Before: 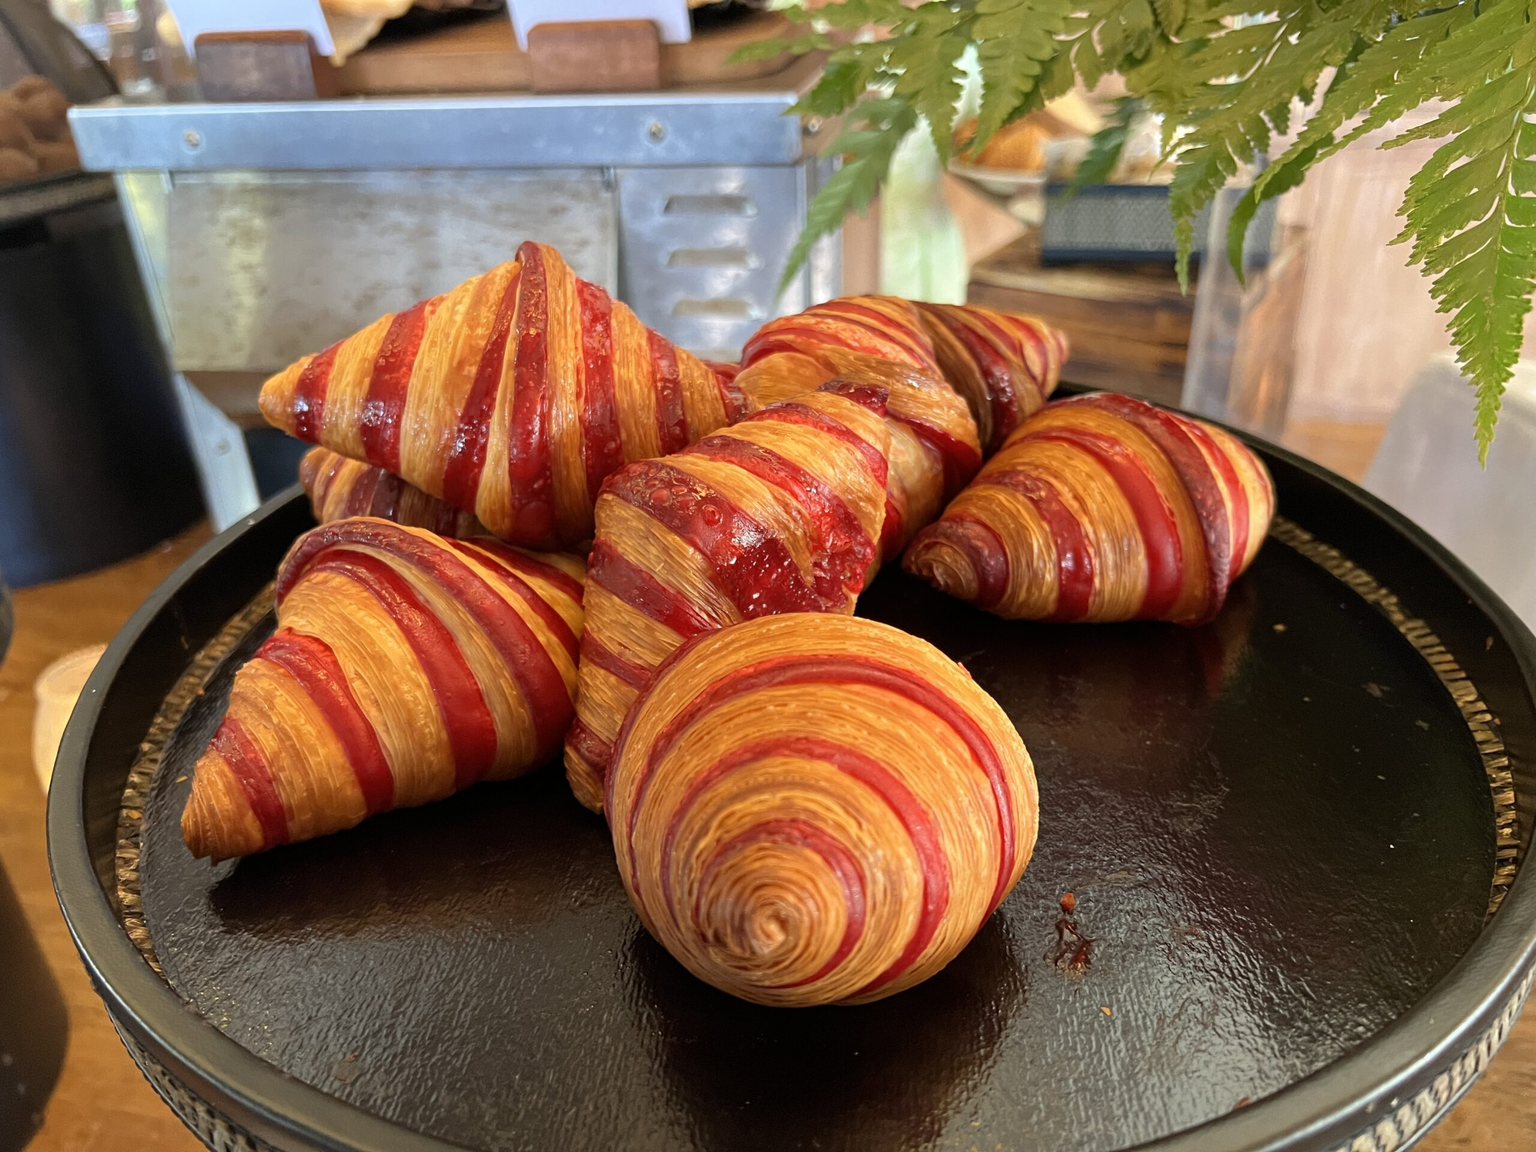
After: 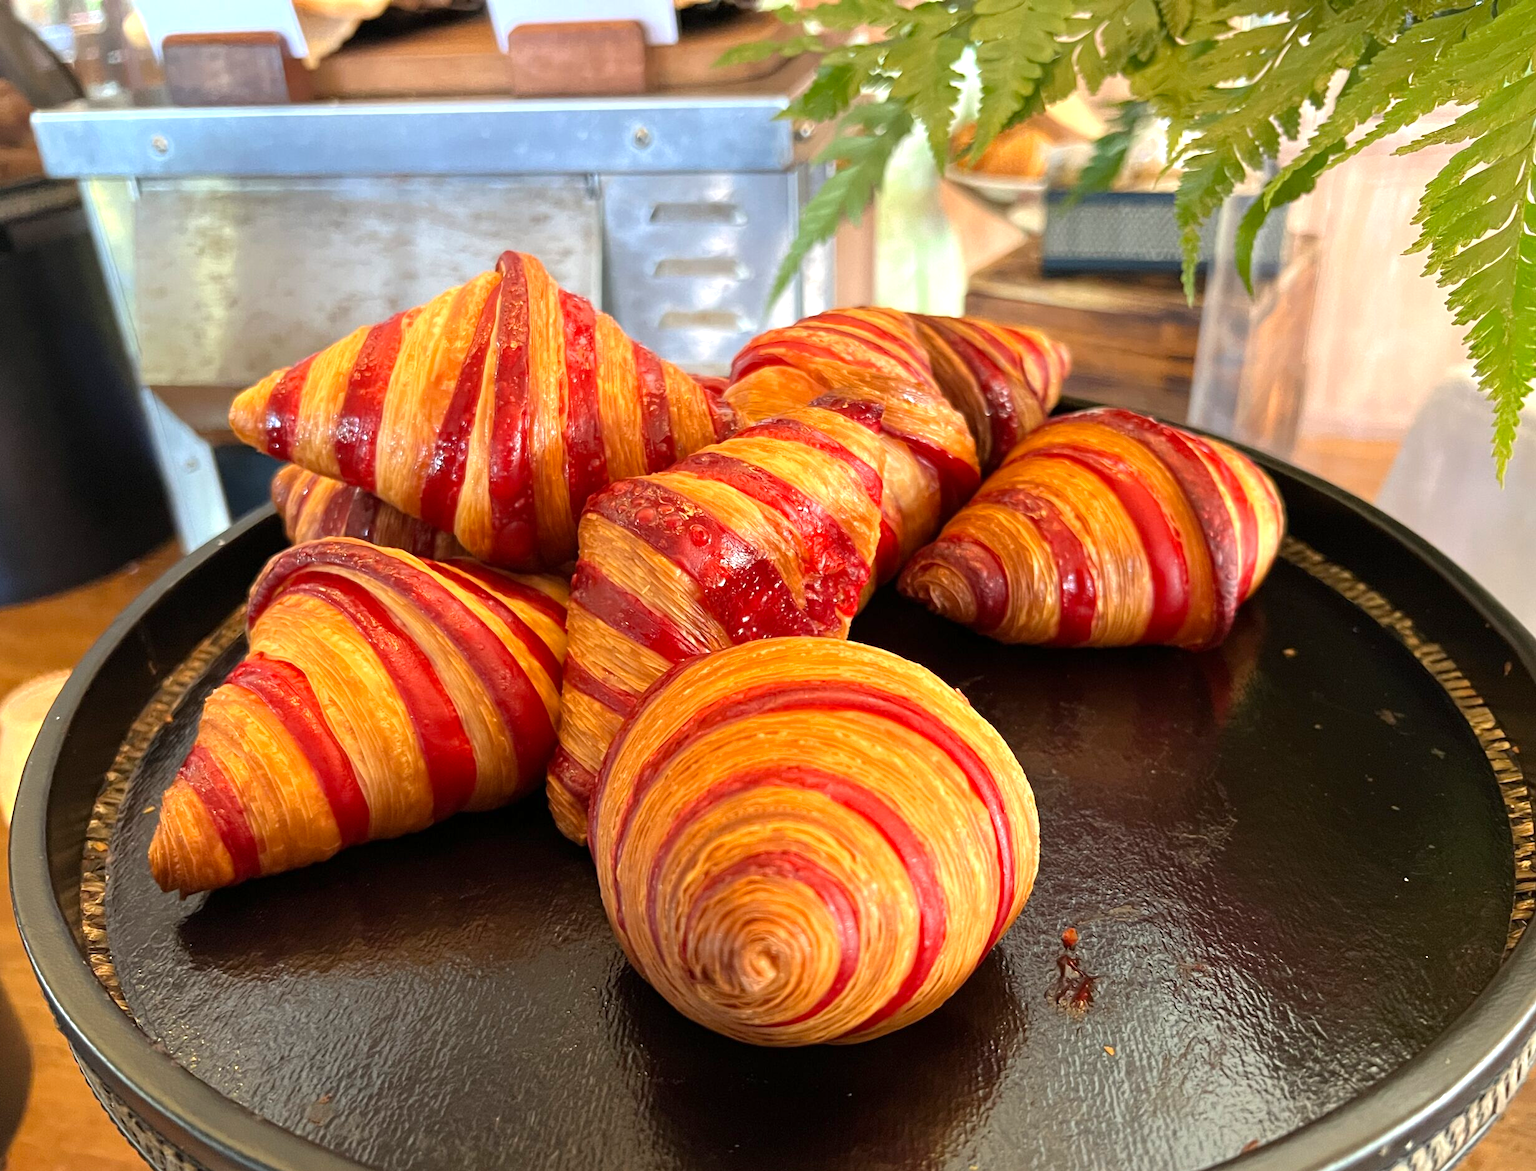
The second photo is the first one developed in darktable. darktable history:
exposure: exposure 0.504 EV, compensate exposure bias true, compensate highlight preservation false
crop and rotate: left 2.538%, right 1.179%, bottom 2.128%
